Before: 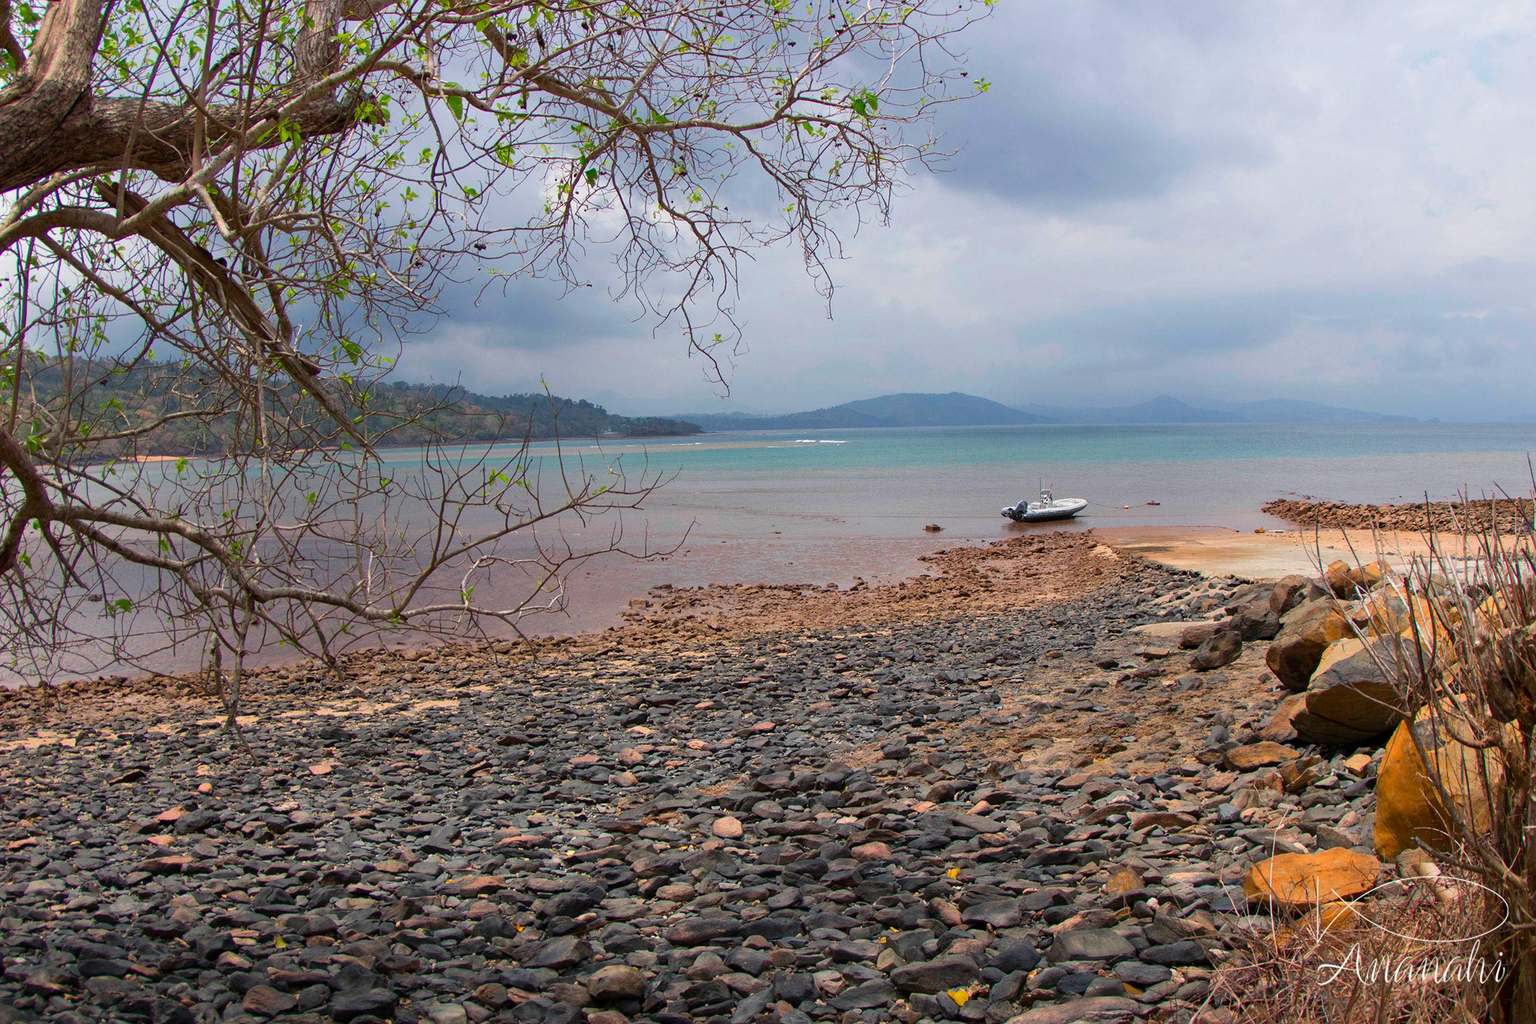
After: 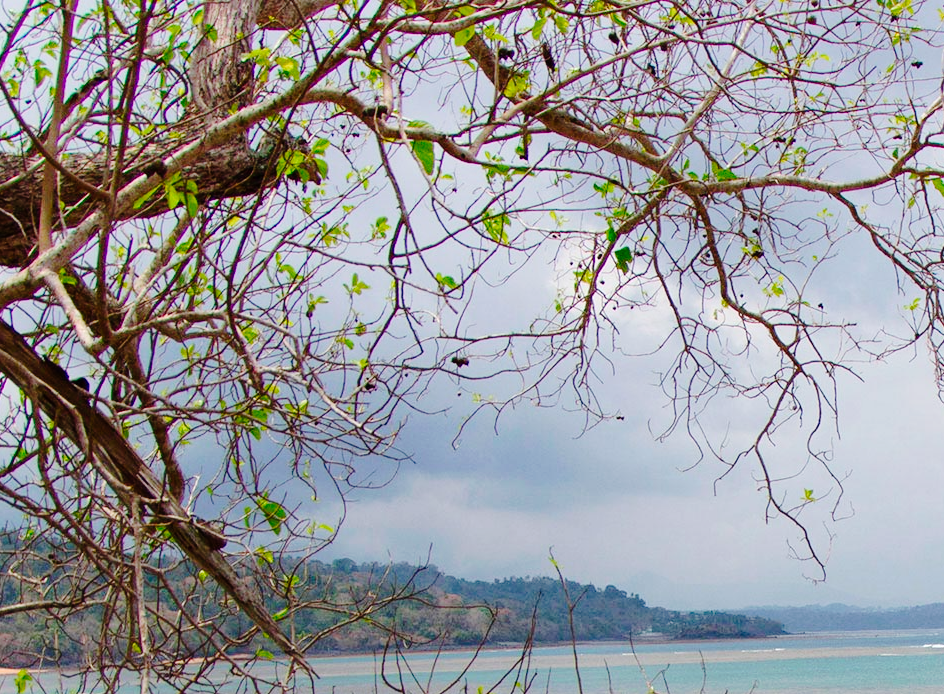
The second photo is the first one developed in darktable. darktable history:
tone curve: curves: ch0 [(0, 0) (0.003, 0.002) (0.011, 0.007) (0.025, 0.014) (0.044, 0.023) (0.069, 0.033) (0.1, 0.052) (0.136, 0.081) (0.177, 0.134) (0.224, 0.205) (0.277, 0.296) (0.335, 0.401) (0.399, 0.501) (0.468, 0.589) (0.543, 0.658) (0.623, 0.738) (0.709, 0.804) (0.801, 0.871) (0.898, 0.93) (1, 1)], preserve colors none
crop and rotate: left 10.817%, top 0.062%, right 47.194%, bottom 53.626%
